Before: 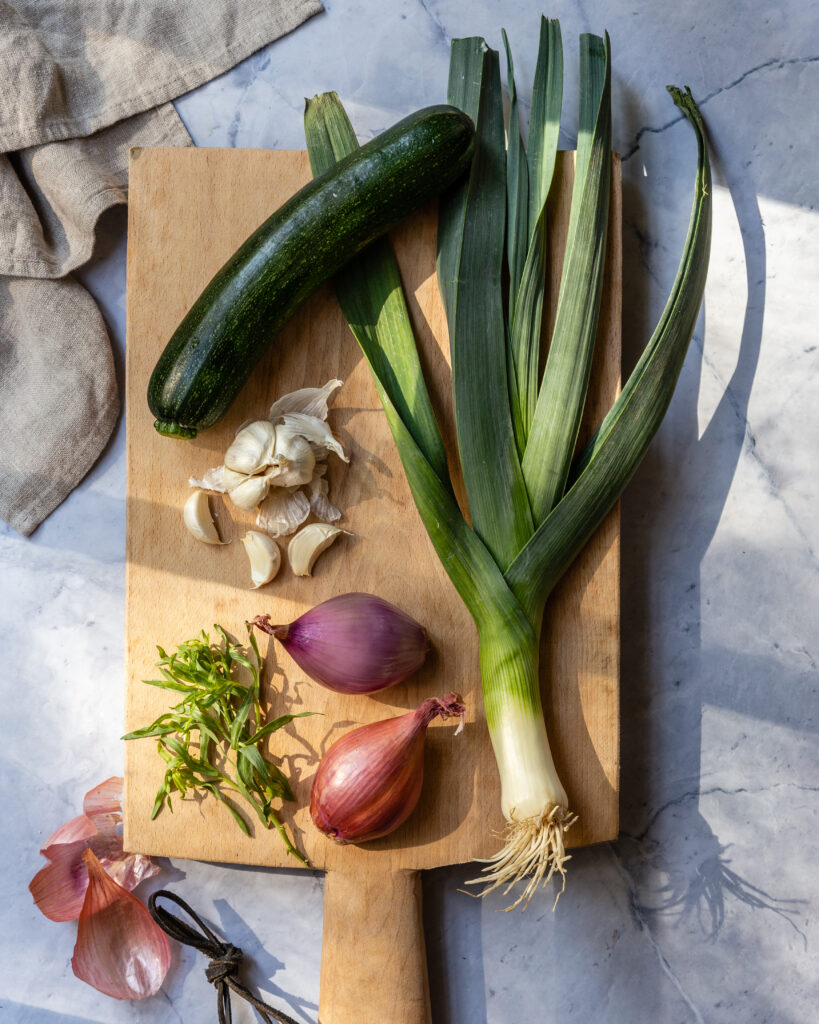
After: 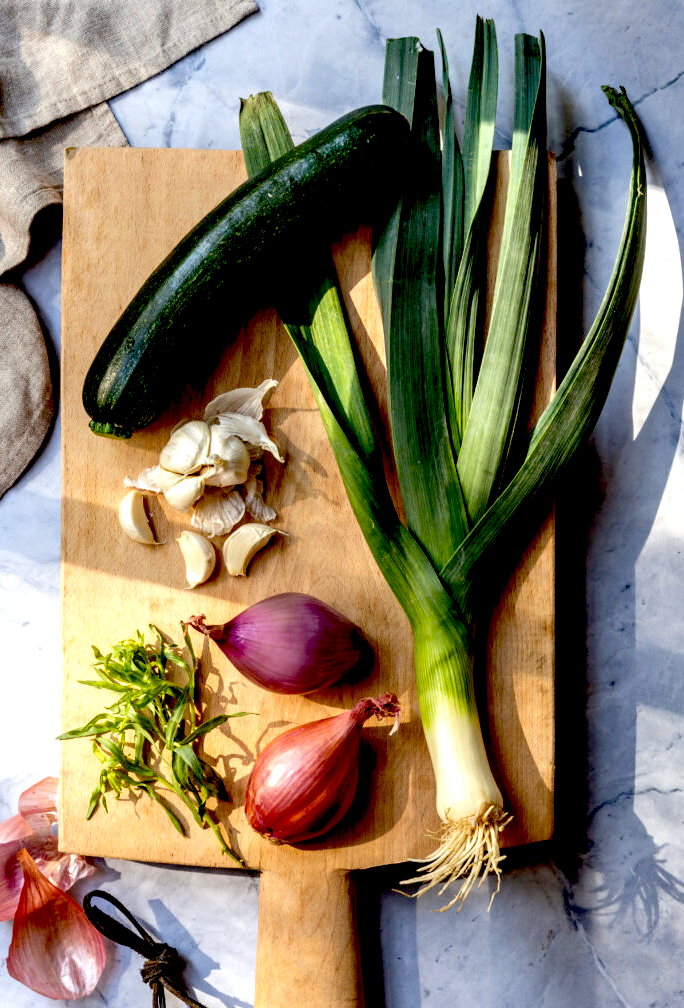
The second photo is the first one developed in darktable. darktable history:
exposure: black level correction 0.04, exposure 0.5 EV, compensate highlight preservation false
crop: left 8.026%, right 7.374%
